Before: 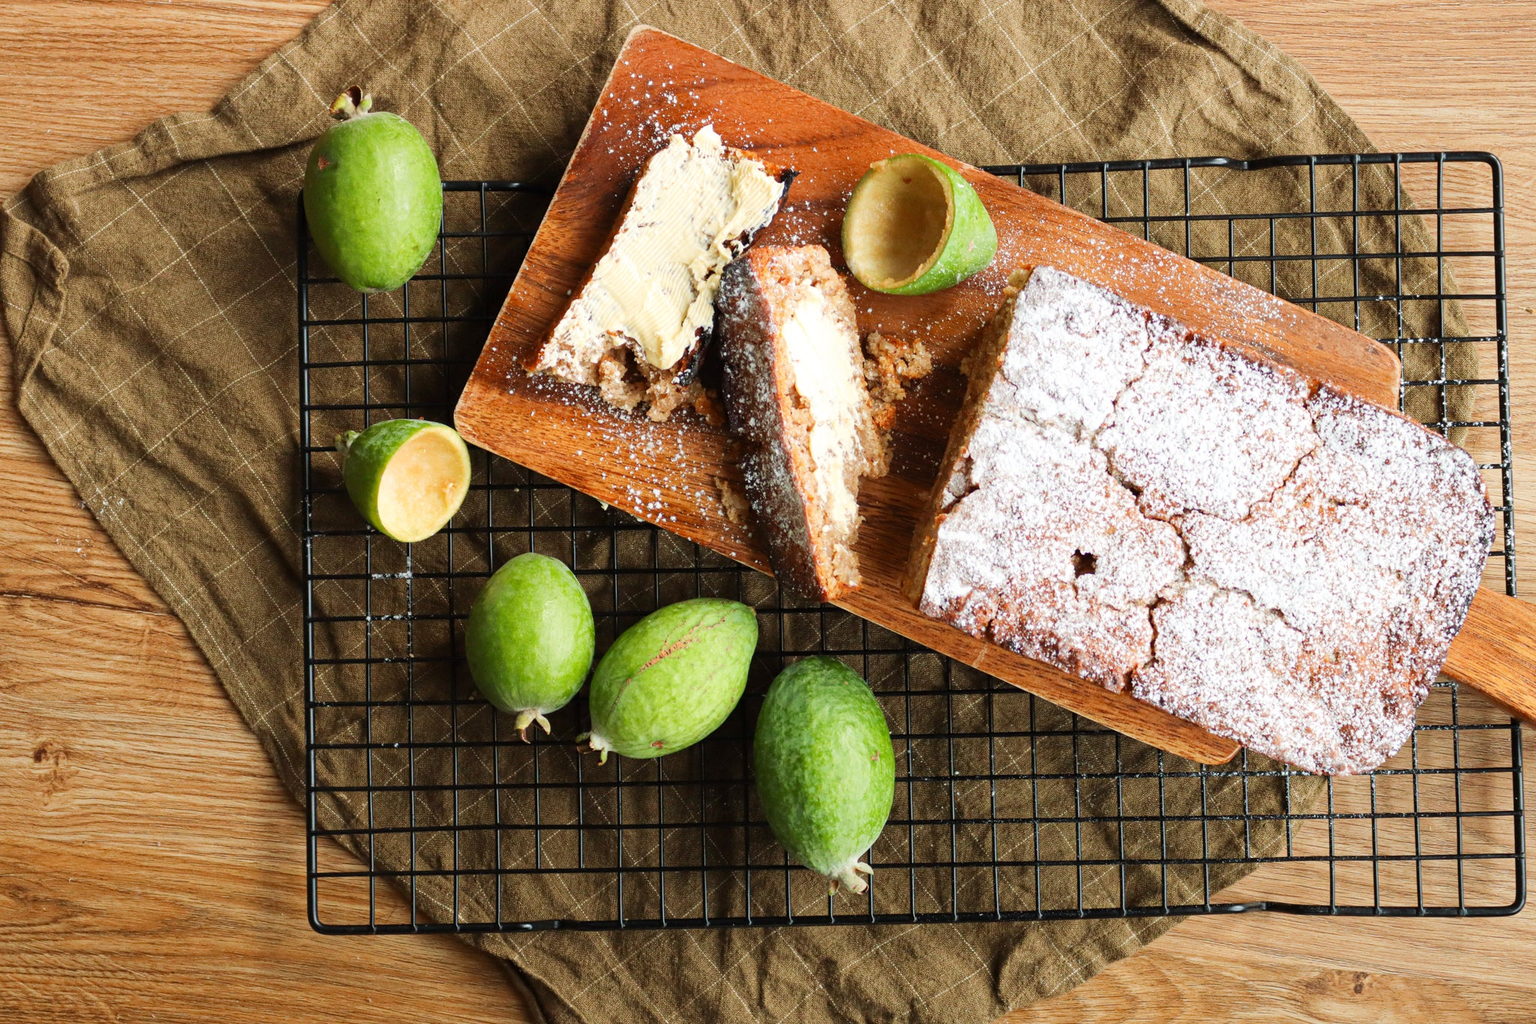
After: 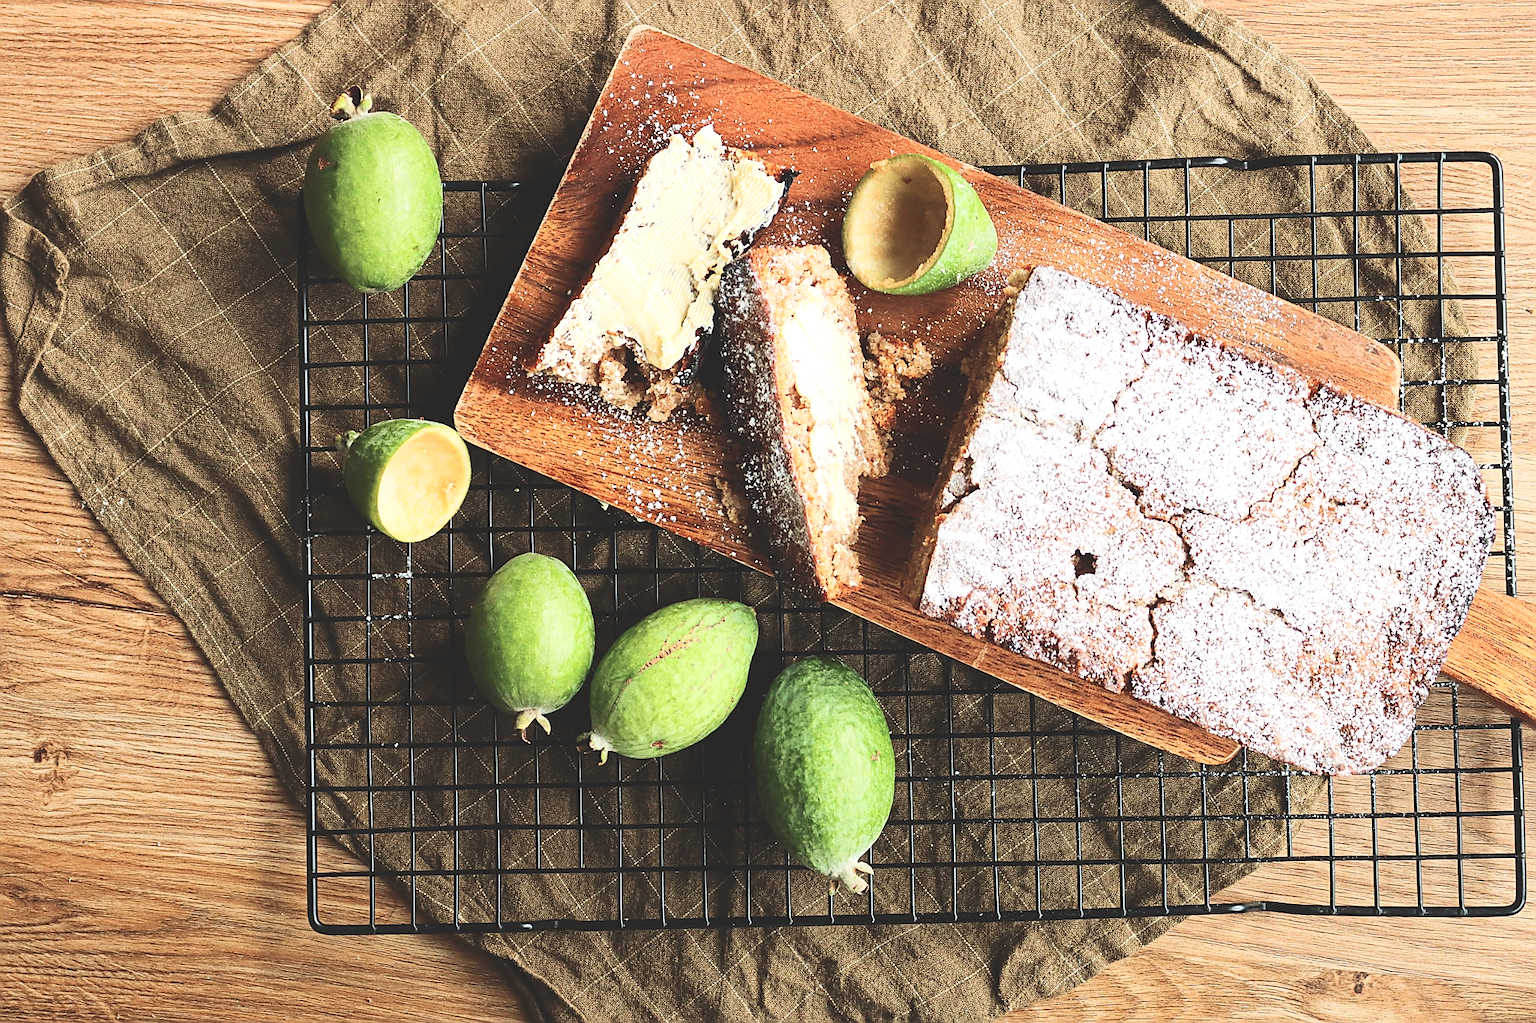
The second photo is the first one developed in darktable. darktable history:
sharpen: radius 1.4, amount 1.25, threshold 0.7
exposure: black level correction -0.041, exposure 0.064 EV, compensate highlight preservation false
contrast brightness saturation: contrast 0.28
tone equalizer: on, module defaults
